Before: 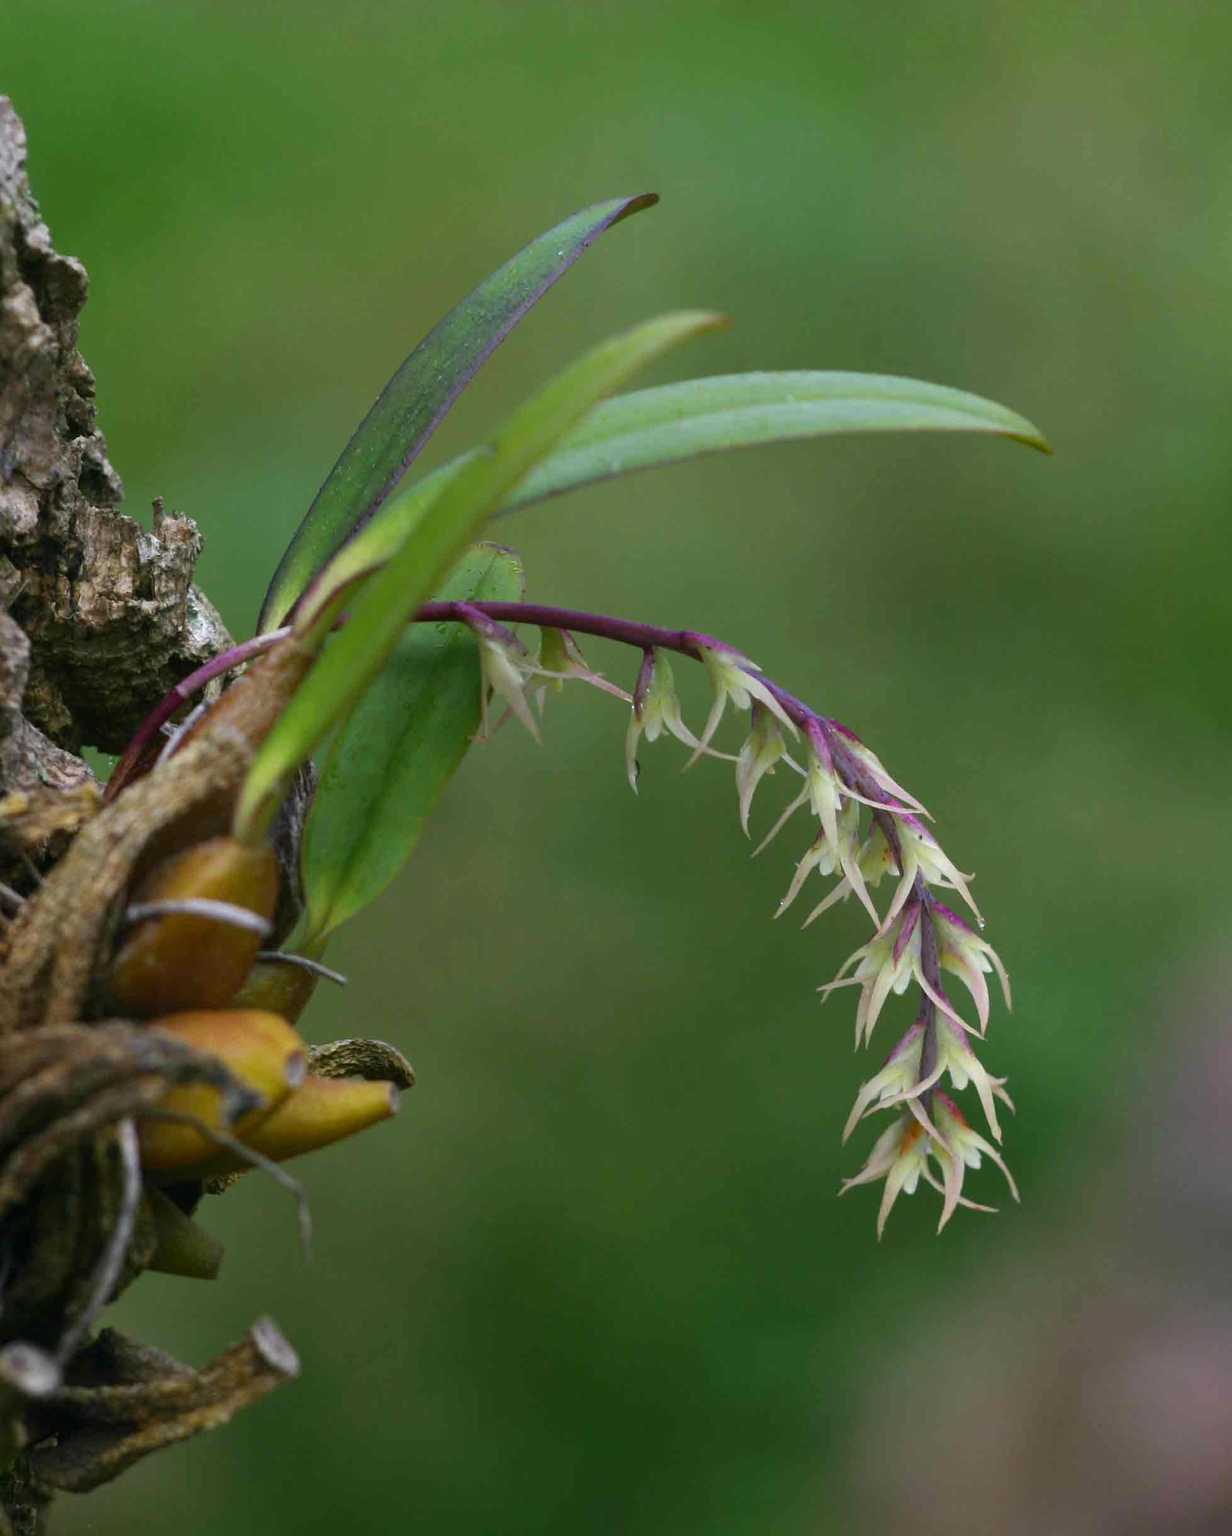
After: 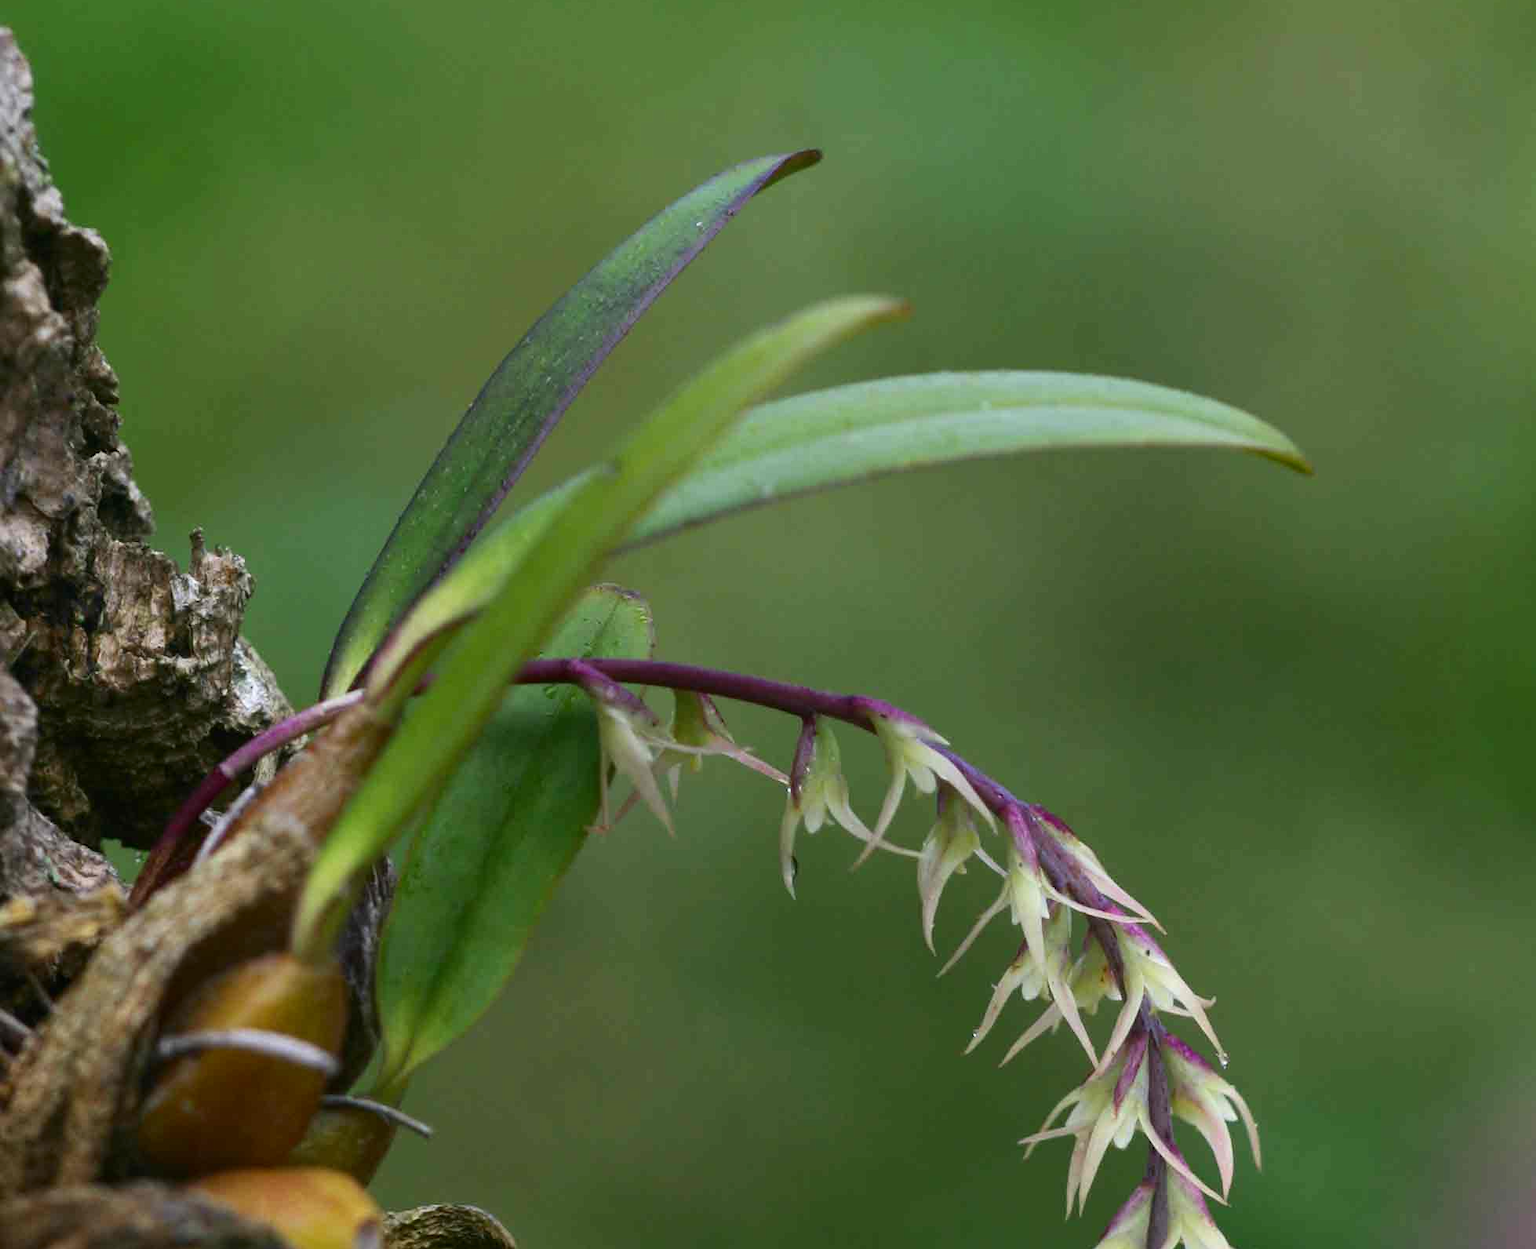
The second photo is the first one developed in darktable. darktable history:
crop and rotate: top 4.81%, bottom 29.928%
contrast brightness saturation: contrast 0.139
